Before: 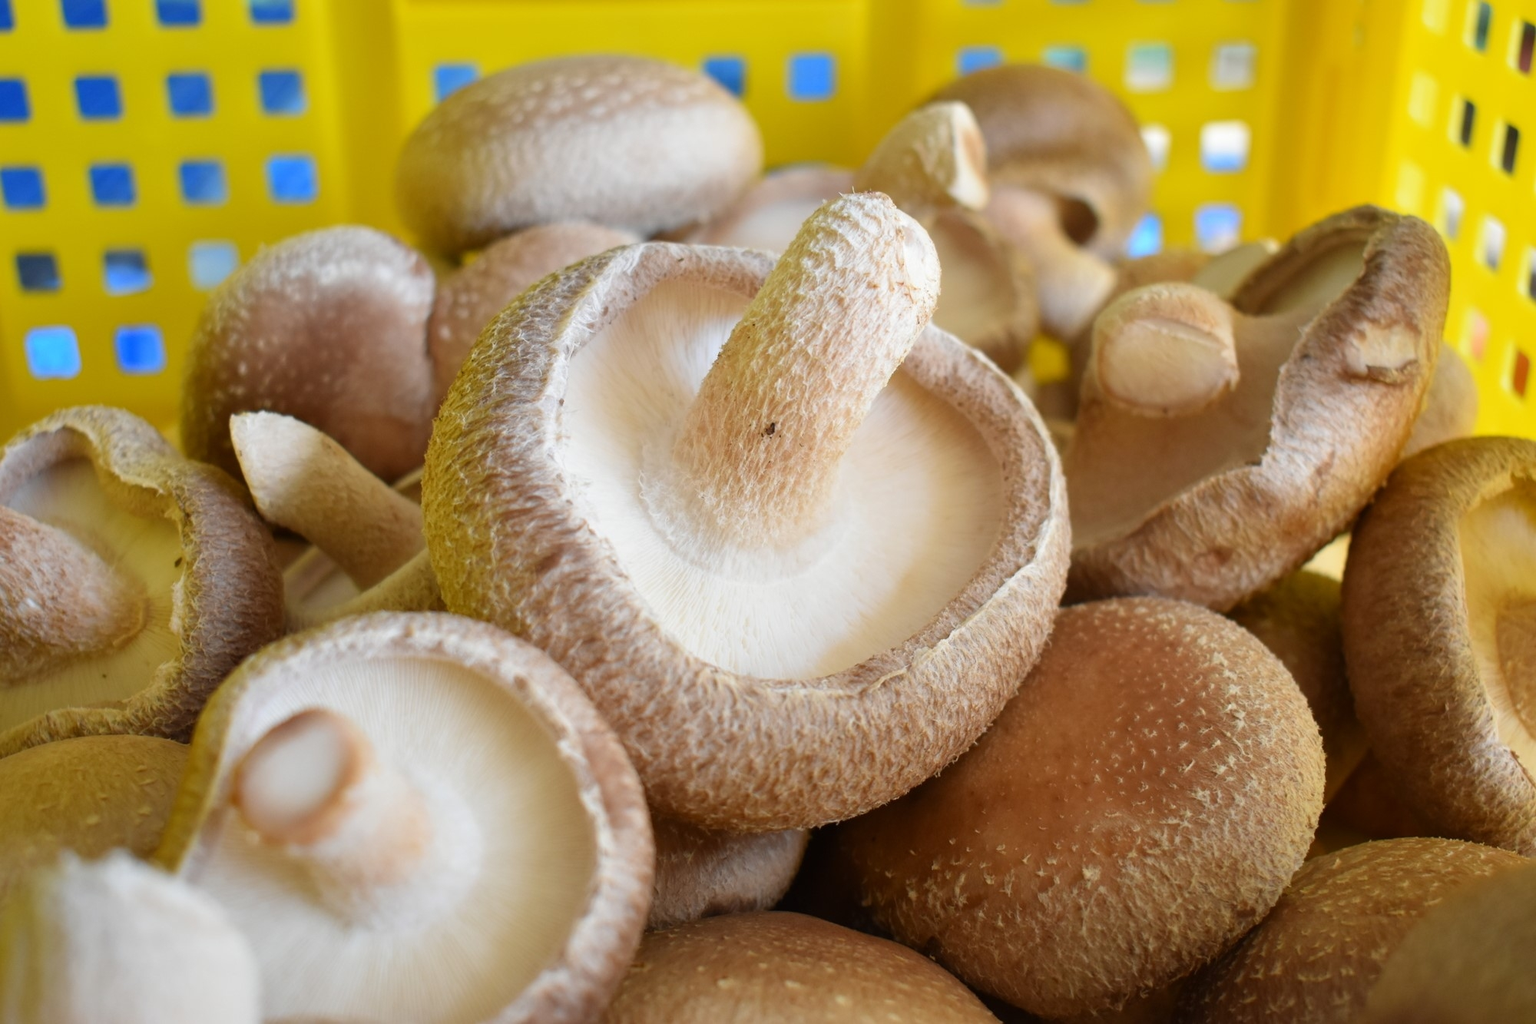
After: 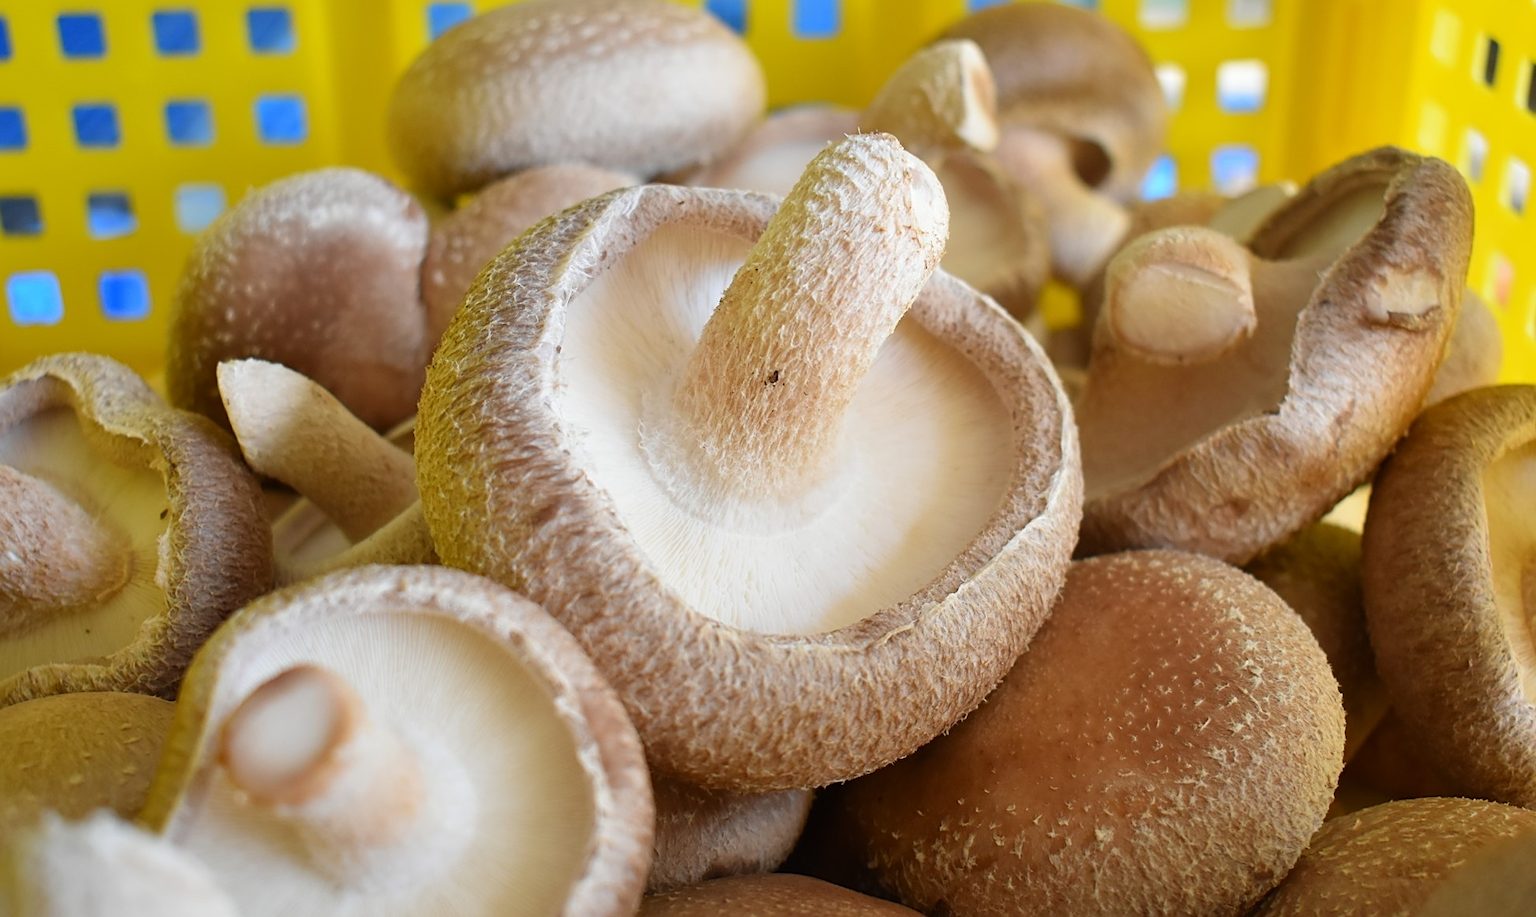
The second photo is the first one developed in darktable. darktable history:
crop: left 1.291%, top 6.153%, right 1.6%, bottom 6.796%
sharpen: on, module defaults
